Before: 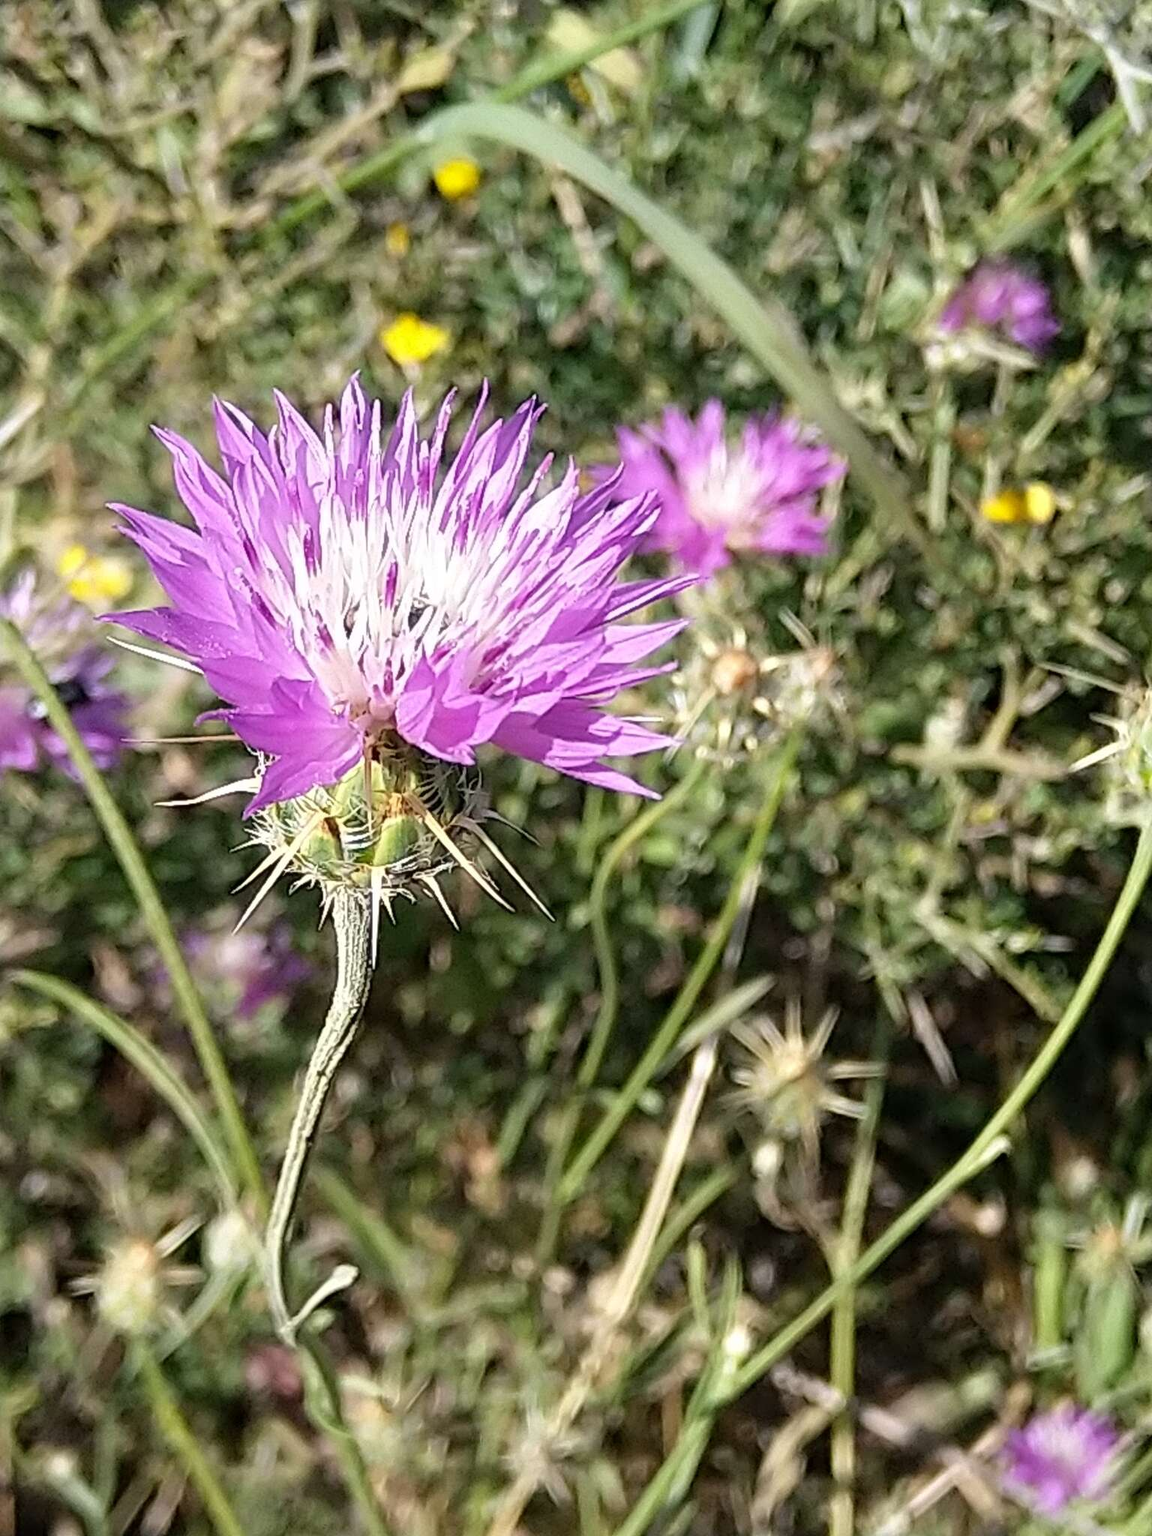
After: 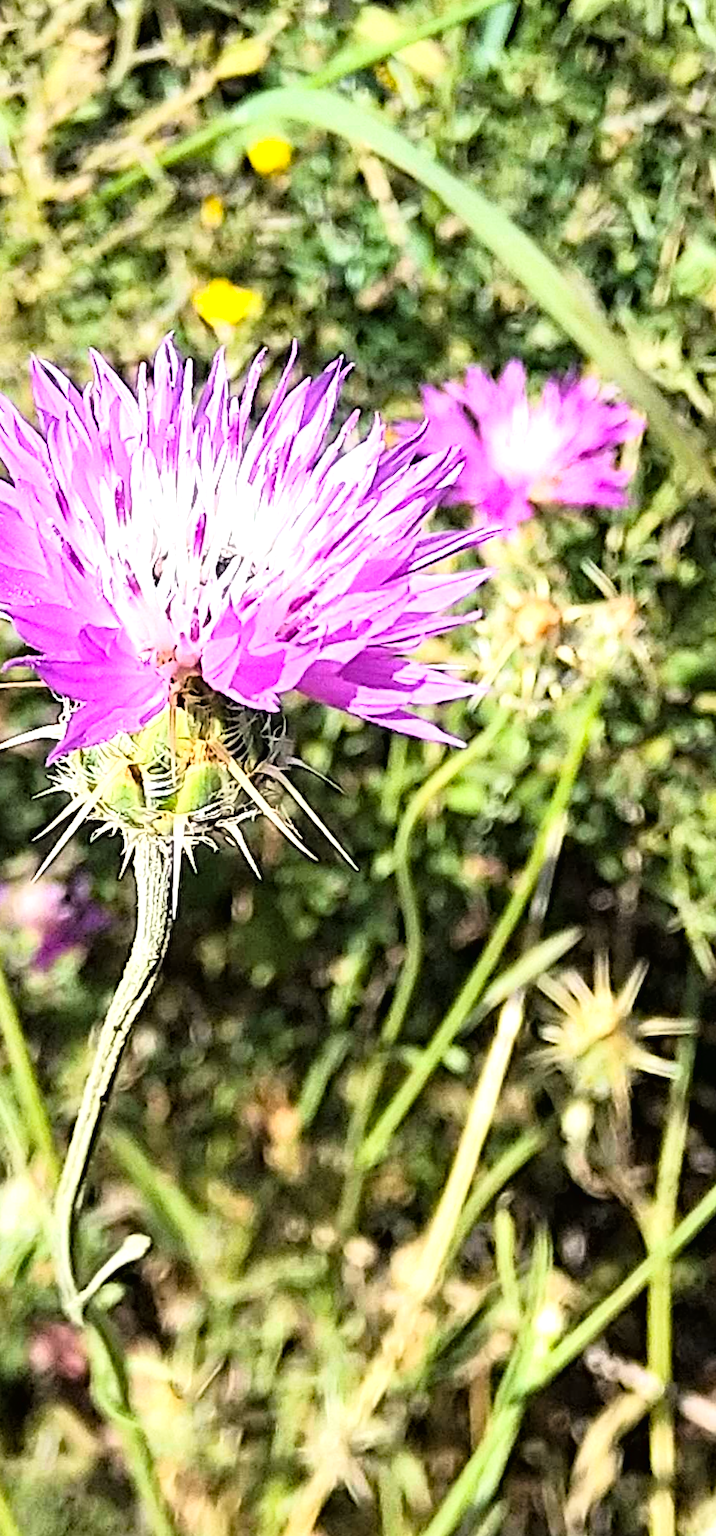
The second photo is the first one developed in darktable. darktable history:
haze removal: strength 0.4, distance 0.22, compatibility mode true, adaptive false
crop and rotate: left 14.436%, right 18.898%
exposure: exposure 0.648 EV, compensate highlight preservation false
rotate and perspective: rotation 0.215°, lens shift (vertical) -0.139, crop left 0.069, crop right 0.939, crop top 0.002, crop bottom 0.996
tone curve: curves: ch0 [(0.016, 0.011) (0.084, 0.026) (0.469, 0.508) (0.721, 0.862) (1, 1)], color space Lab, linked channels, preserve colors none
